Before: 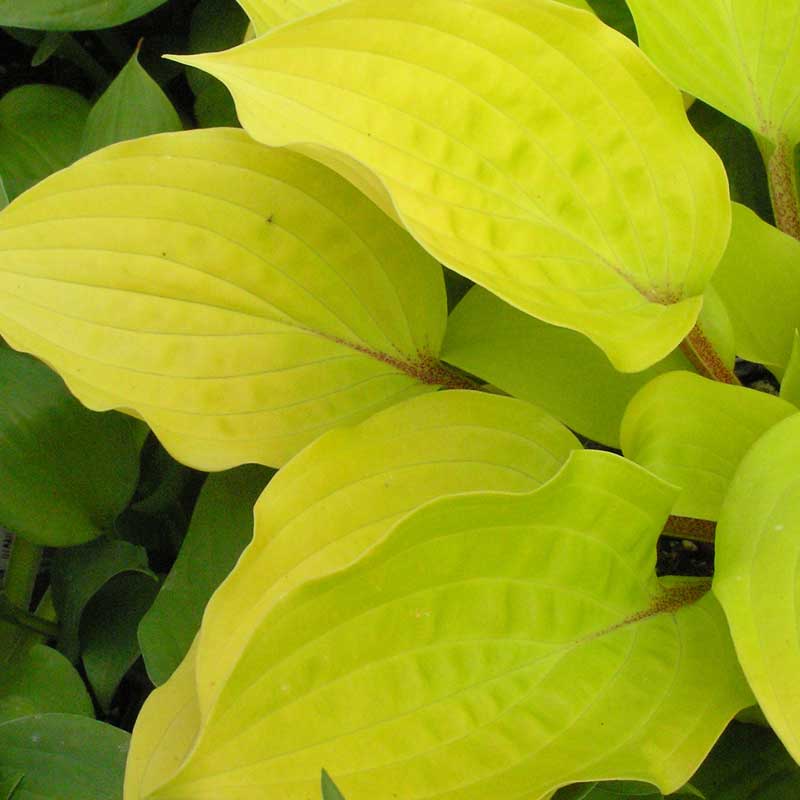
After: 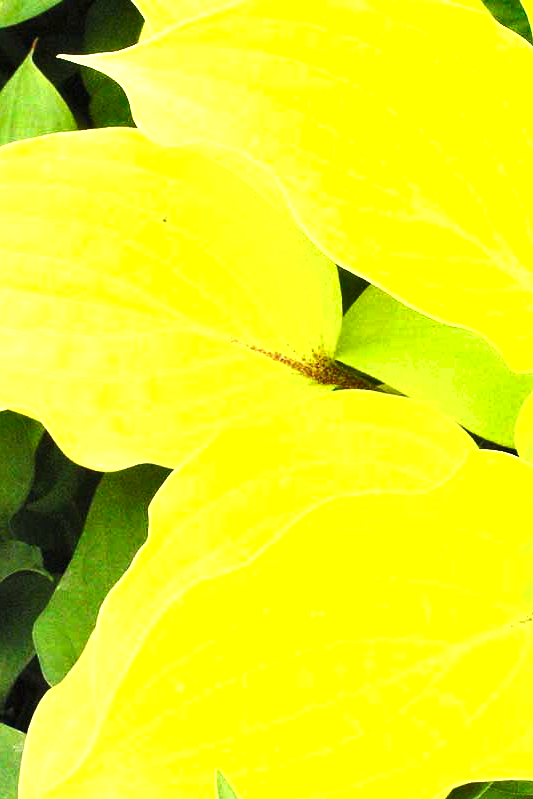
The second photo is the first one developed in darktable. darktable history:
tone equalizer: -8 EV -0.75 EV, -7 EV -0.7 EV, -6 EV -0.6 EV, -5 EV -0.4 EV, -3 EV 0.4 EV, -2 EV 0.6 EV, -1 EV 0.7 EV, +0 EV 0.75 EV, edges refinement/feathering 500, mask exposure compensation -1.57 EV, preserve details no
crop and rotate: left 13.342%, right 19.991%
exposure: black level correction 0, exposure 1.45 EV, compensate exposure bias true, compensate highlight preservation false
shadows and highlights: shadows 75, highlights -25, soften with gaussian
